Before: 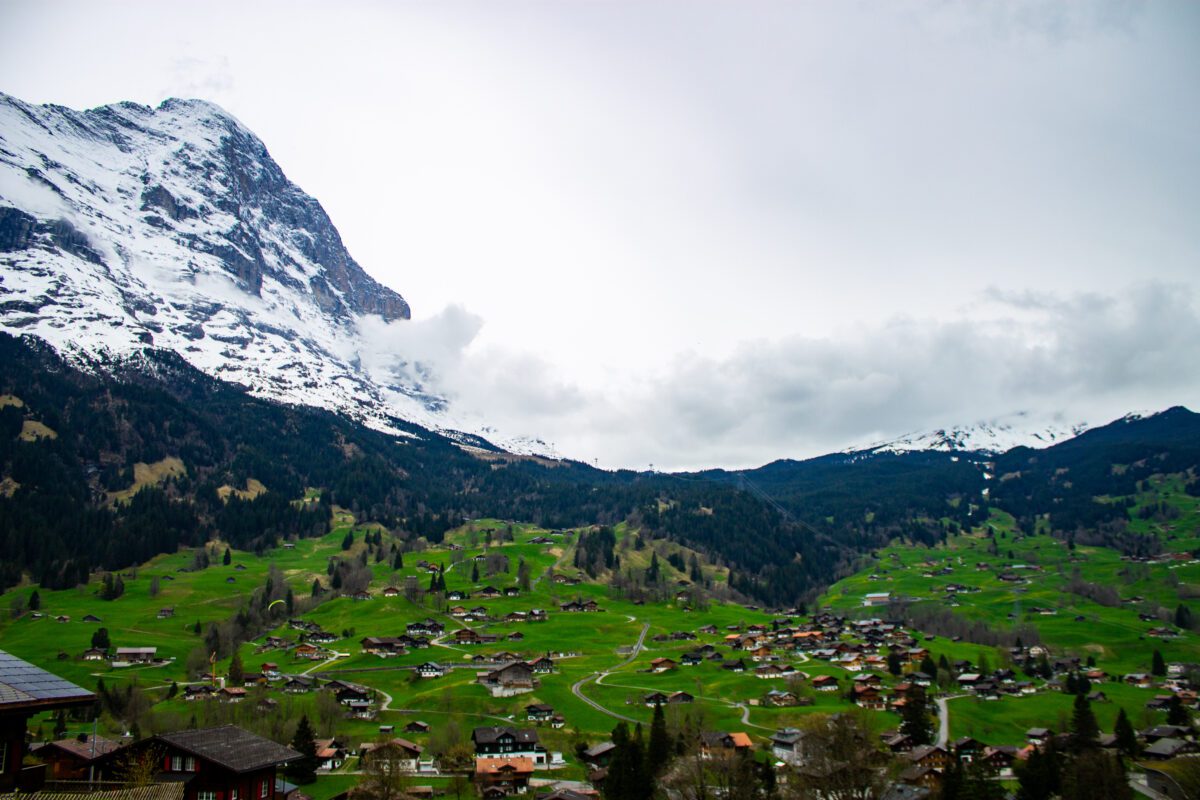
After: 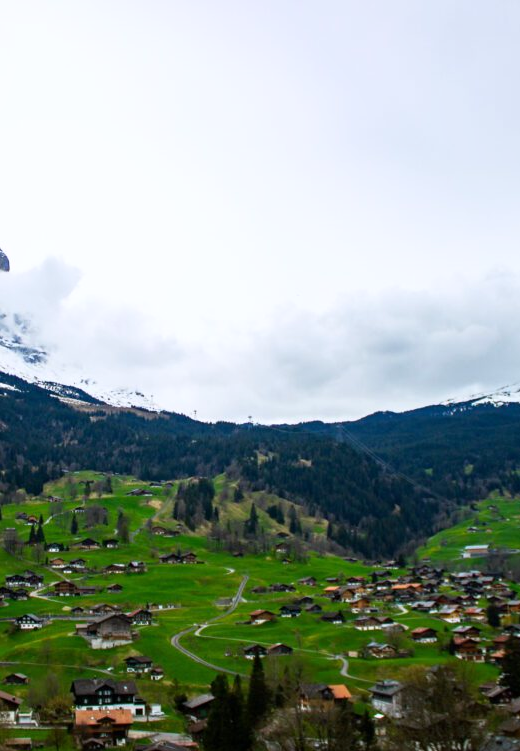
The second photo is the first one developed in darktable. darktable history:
white balance: red 0.983, blue 1.036
crop: left 33.452%, top 6.025%, right 23.155%
shadows and highlights: shadows 0, highlights 40
